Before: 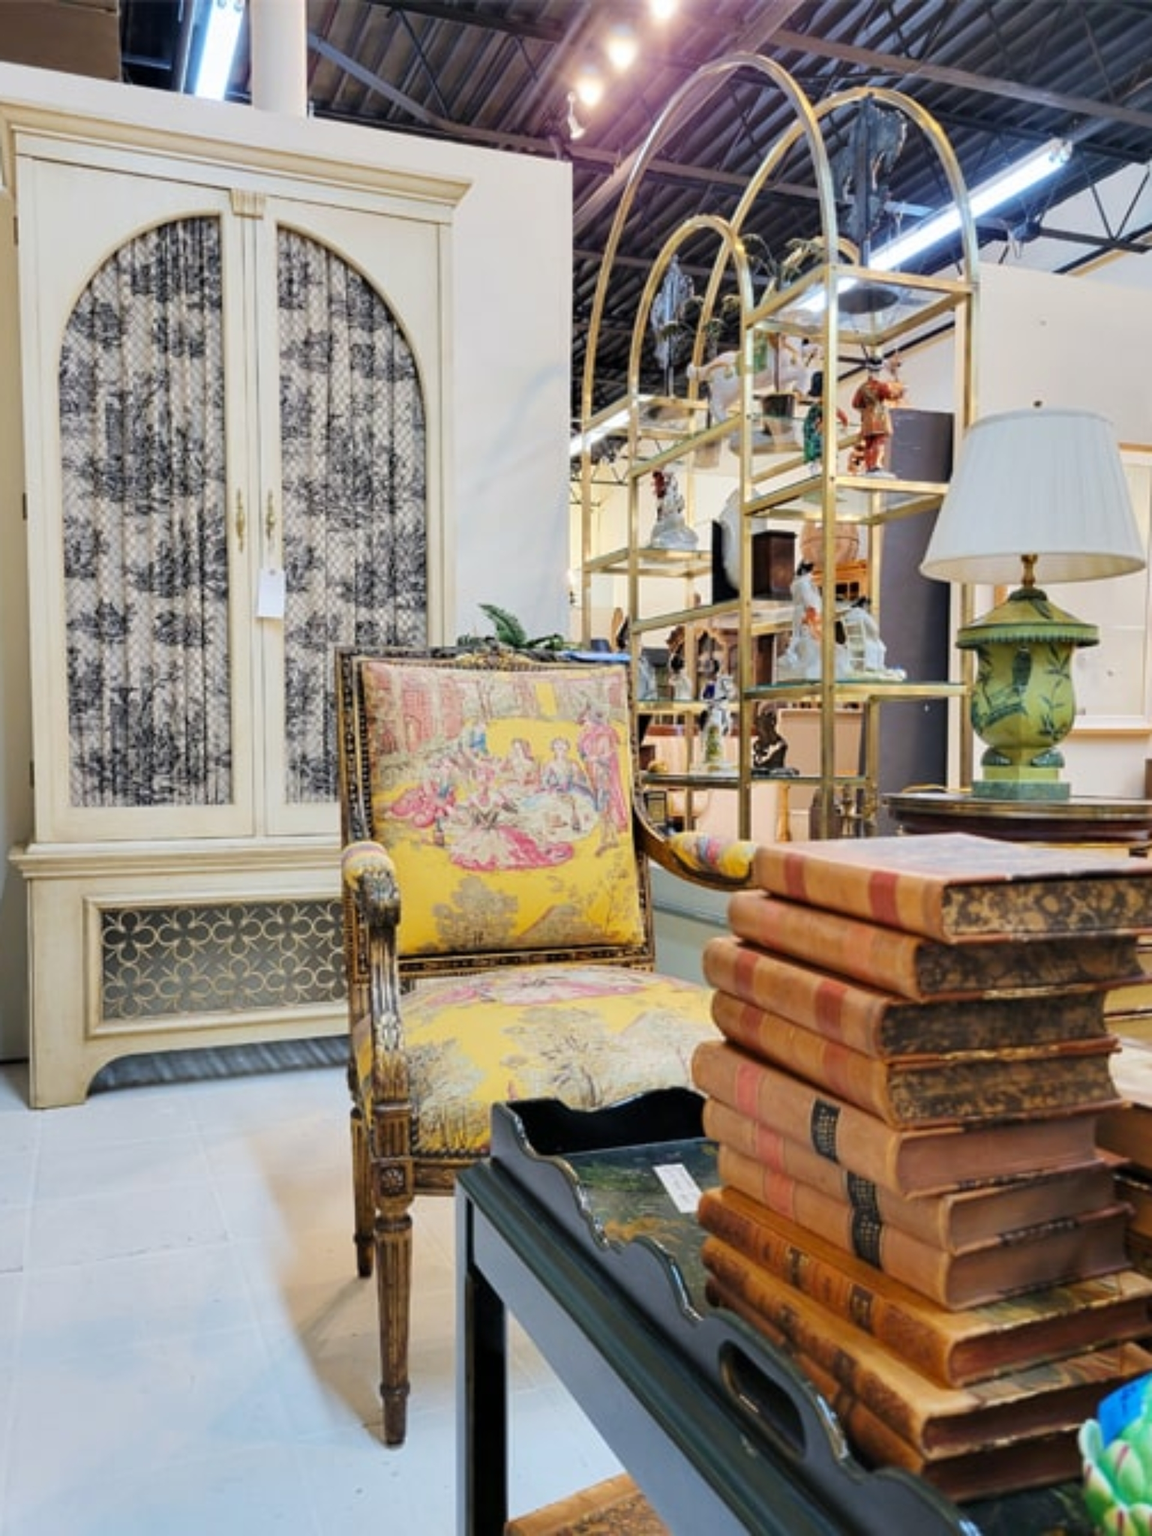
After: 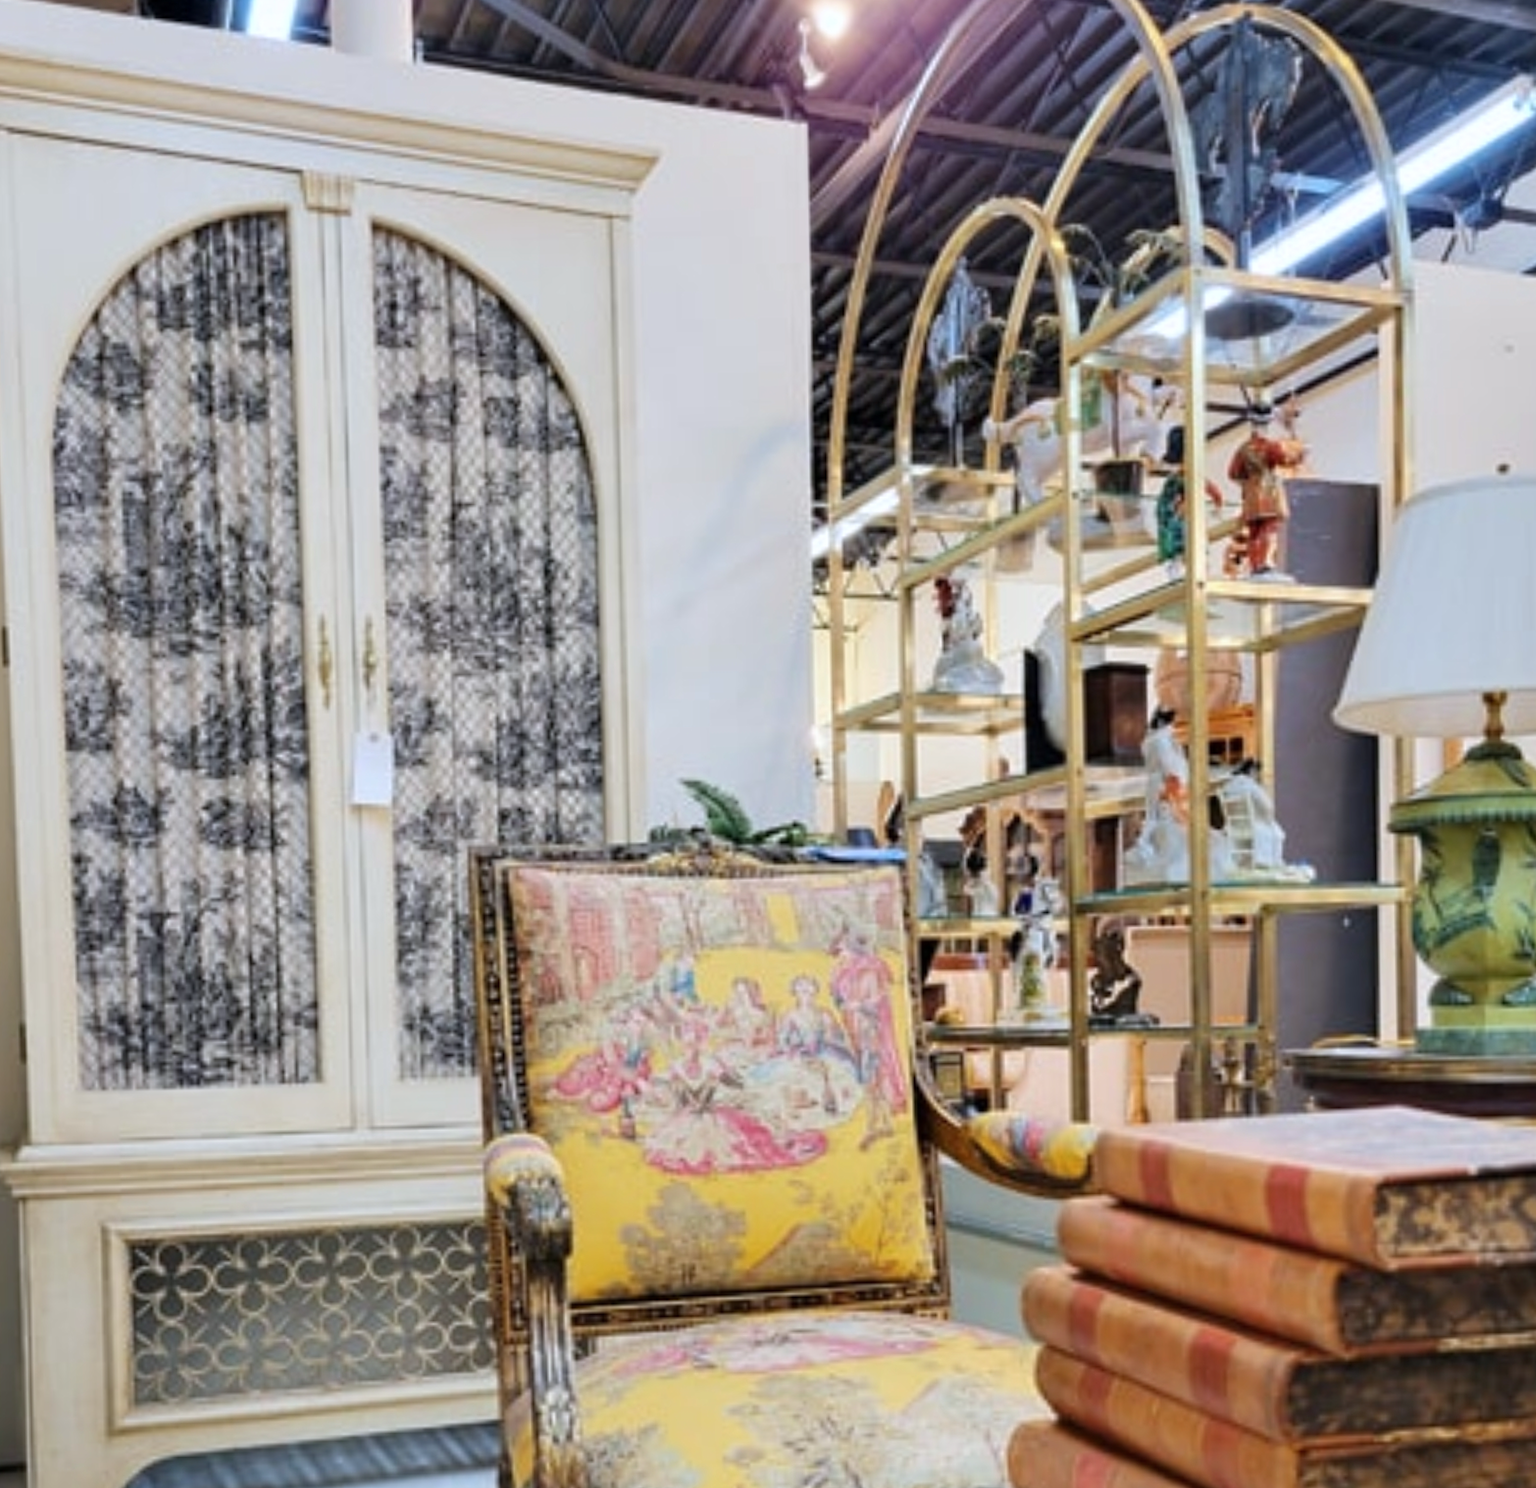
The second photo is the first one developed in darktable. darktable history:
color correction: highlights a* -0.137, highlights b* -5.91, shadows a* -0.137, shadows b* -0.137
rotate and perspective: rotation -1°, crop left 0.011, crop right 0.989, crop top 0.025, crop bottom 0.975
crop: left 1.509%, top 3.452%, right 7.696%, bottom 28.452%
exposure: compensate highlight preservation false
